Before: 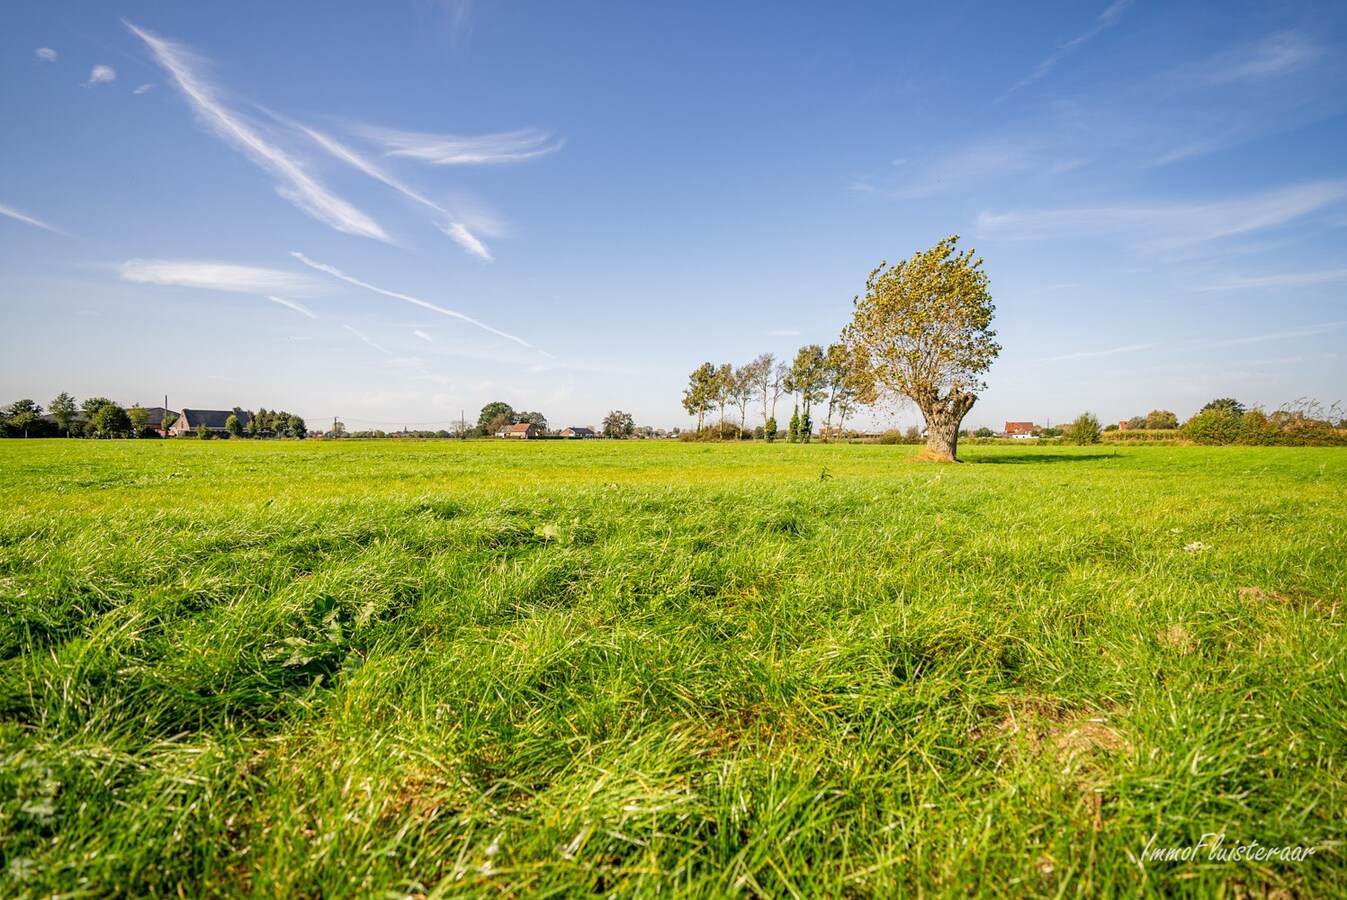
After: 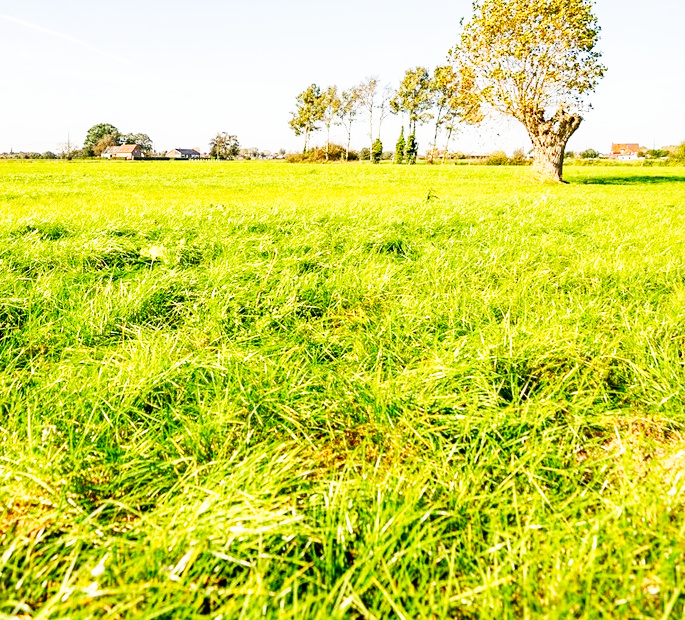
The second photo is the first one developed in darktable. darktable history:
crop and rotate: left 29.277%, top 31.047%, right 19.827%
base curve: curves: ch0 [(0, 0) (0.007, 0.004) (0.027, 0.03) (0.046, 0.07) (0.207, 0.54) (0.442, 0.872) (0.673, 0.972) (1, 1)], preserve colors none
